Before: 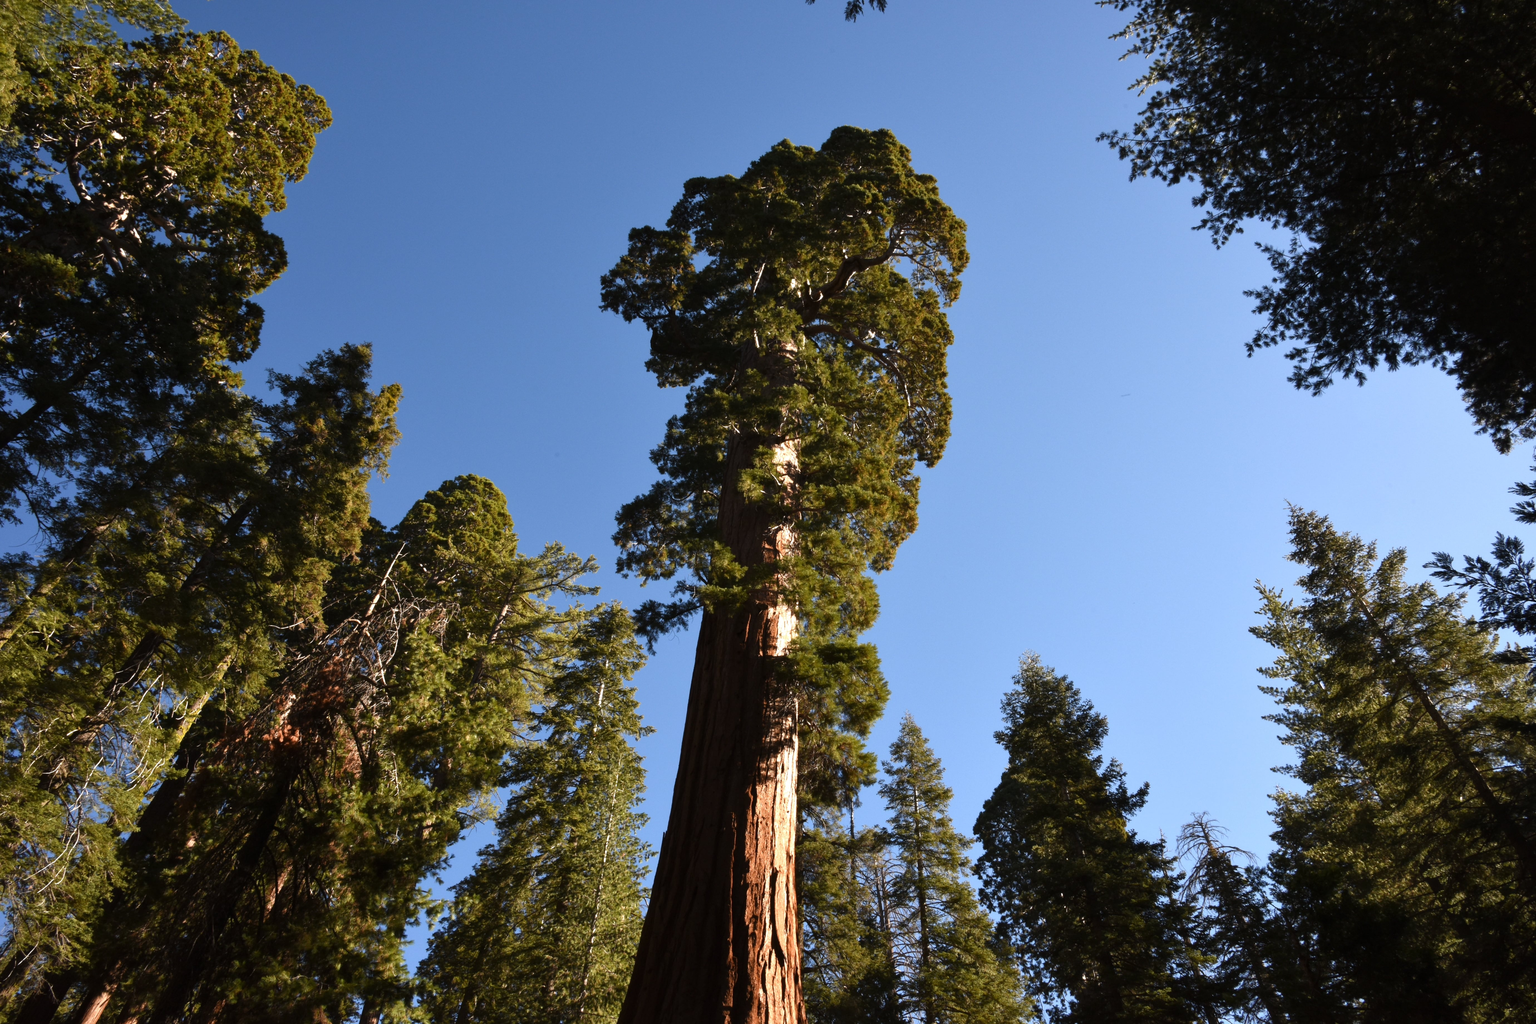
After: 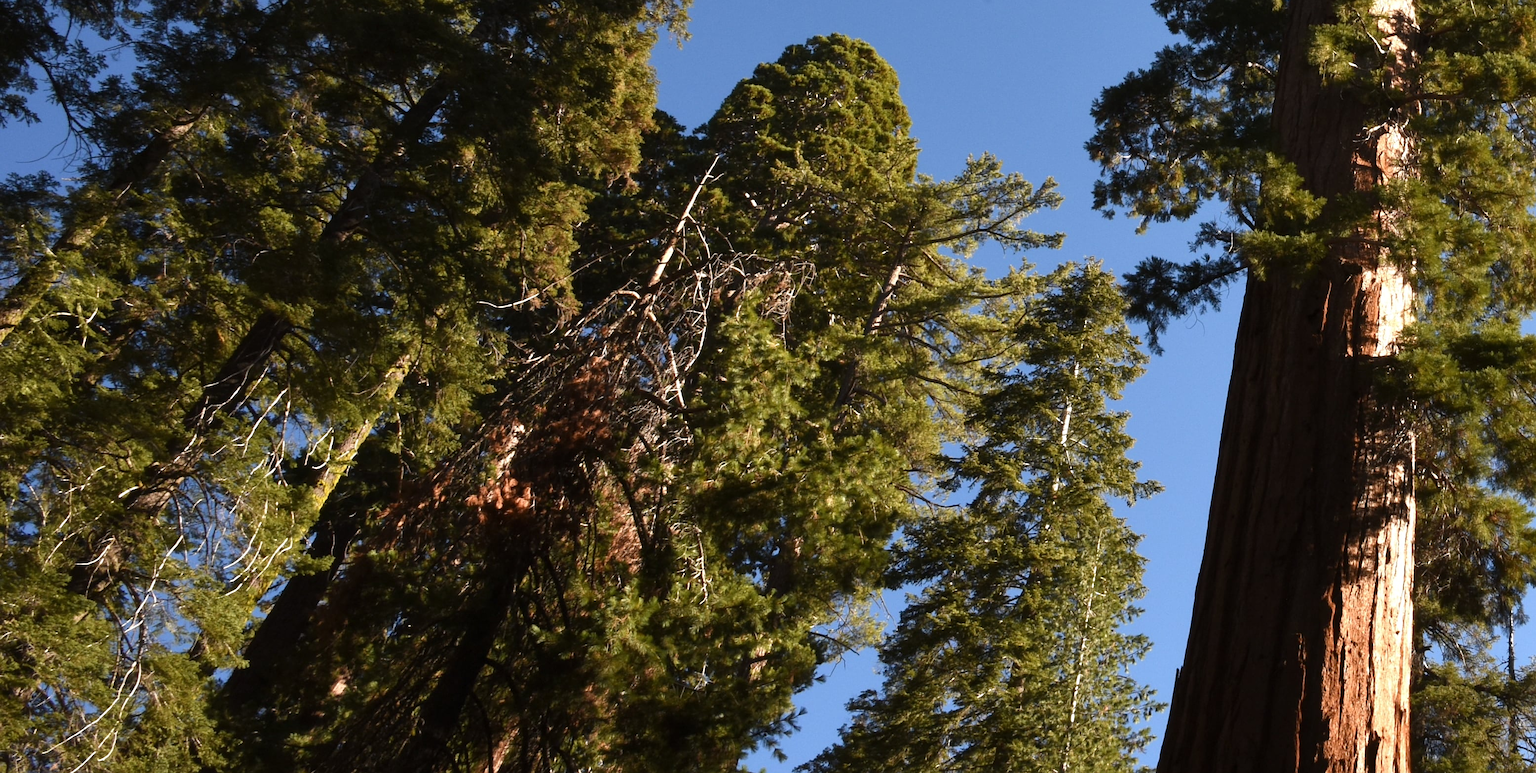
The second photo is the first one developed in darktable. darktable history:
sharpen: amount 0.2
crop: top 44.483%, right 43.593%, bottom 12.892%
